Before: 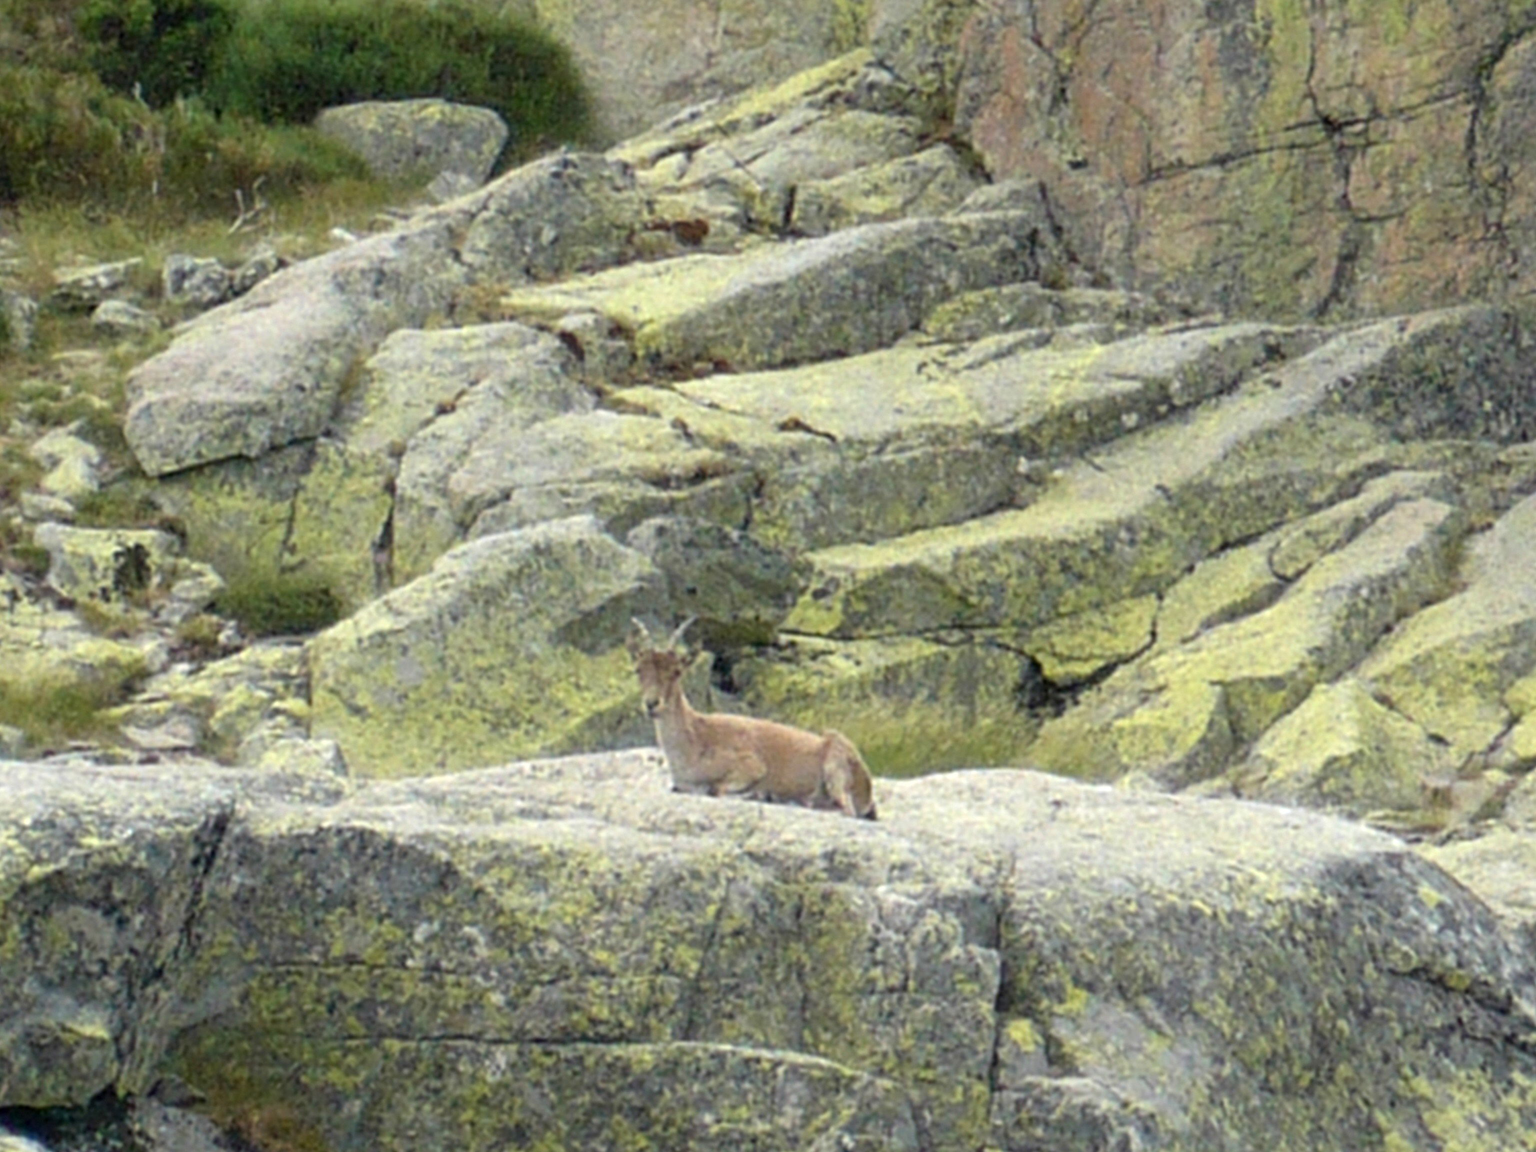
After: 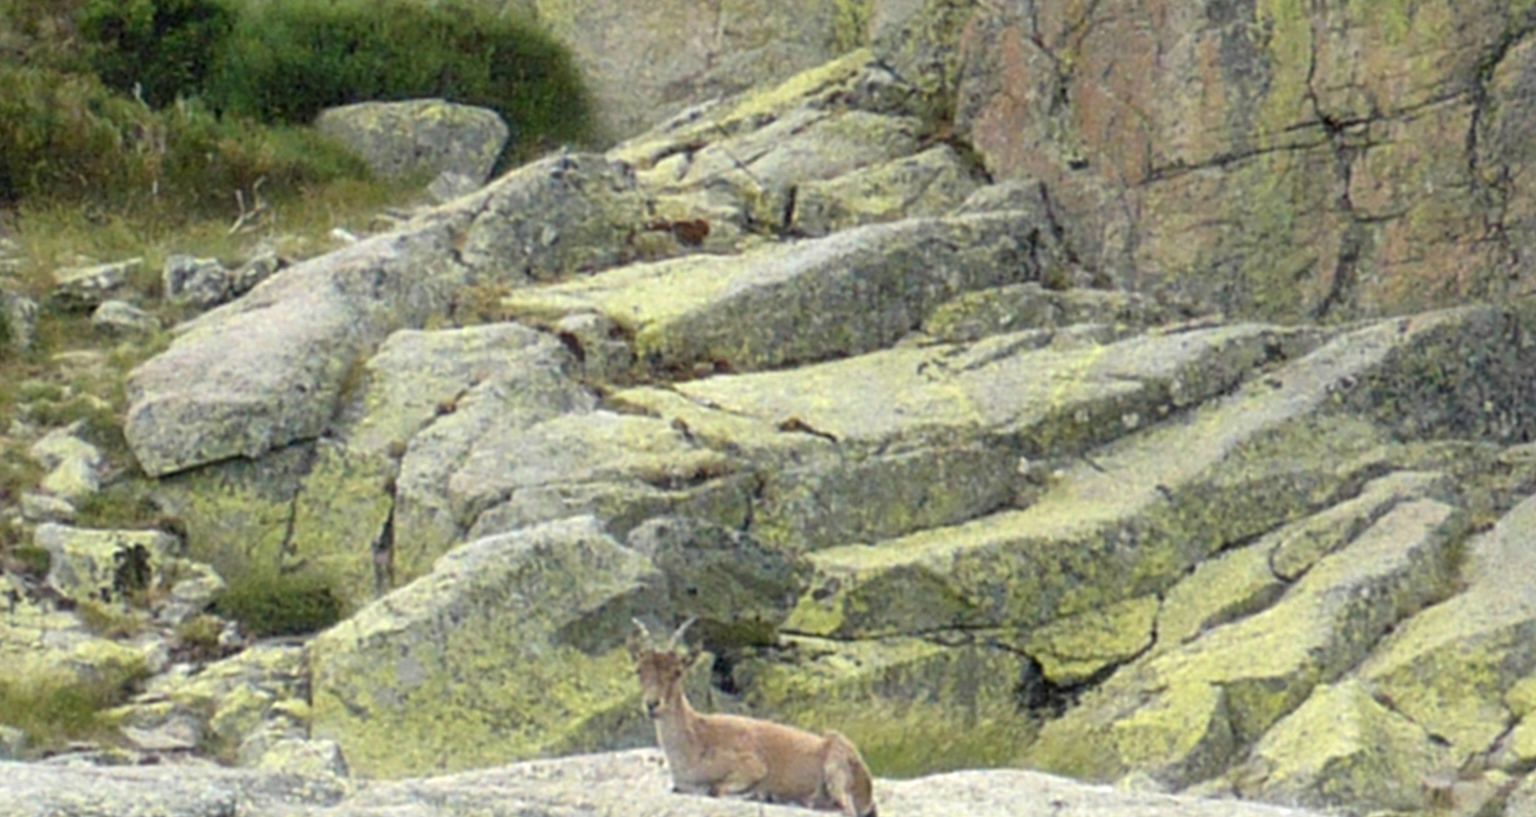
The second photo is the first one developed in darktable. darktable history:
crop: right 0.001%, bottom 29.073%
